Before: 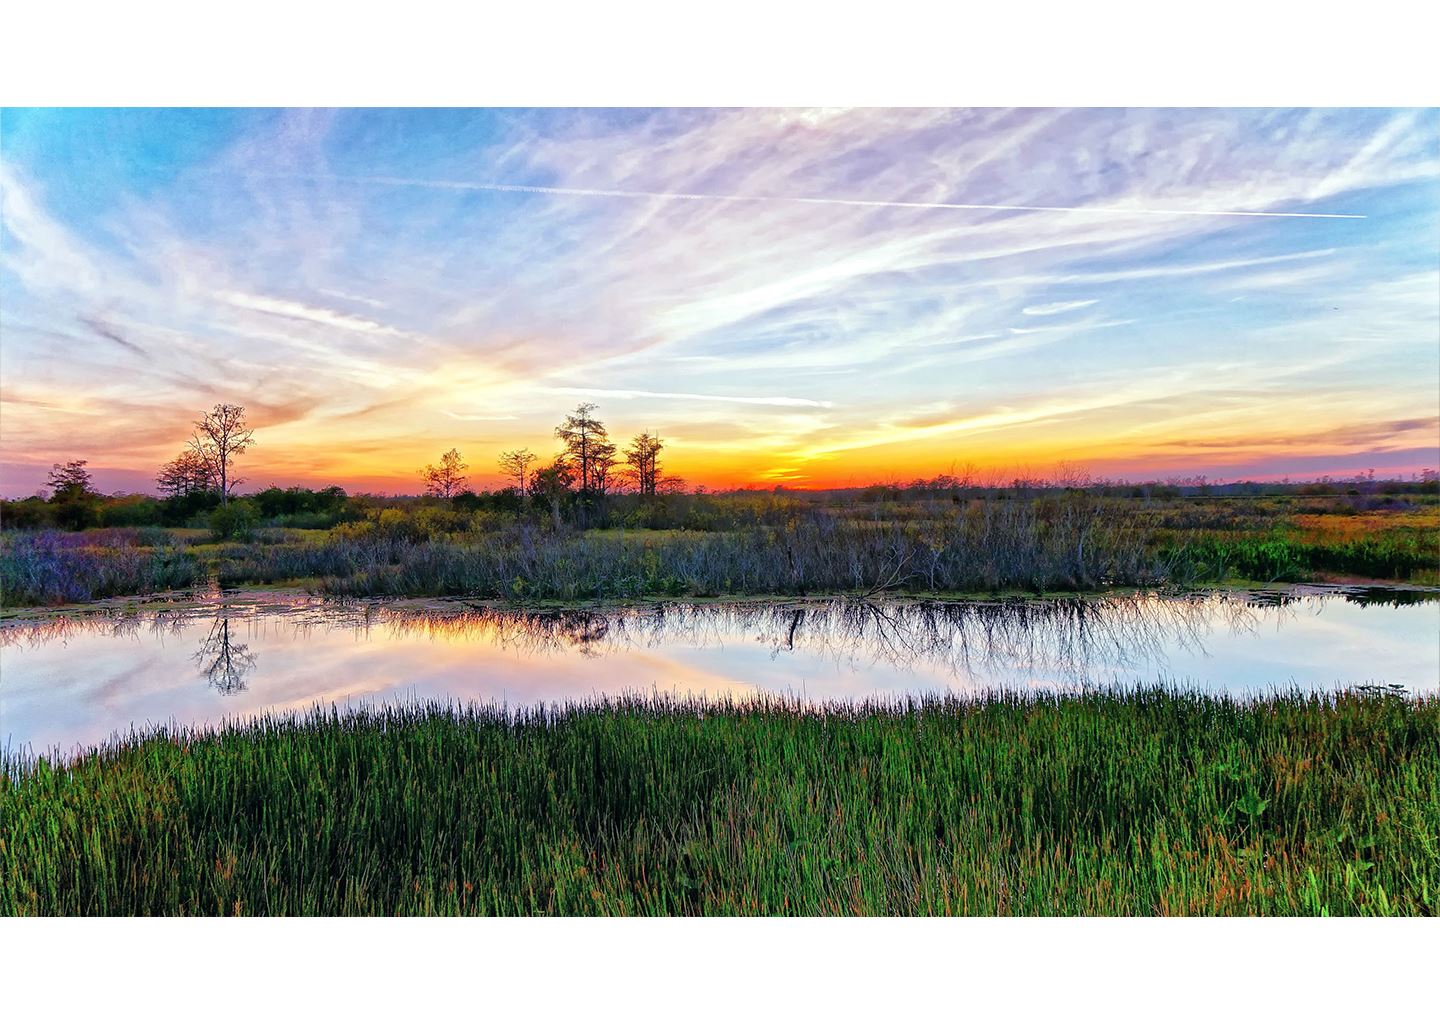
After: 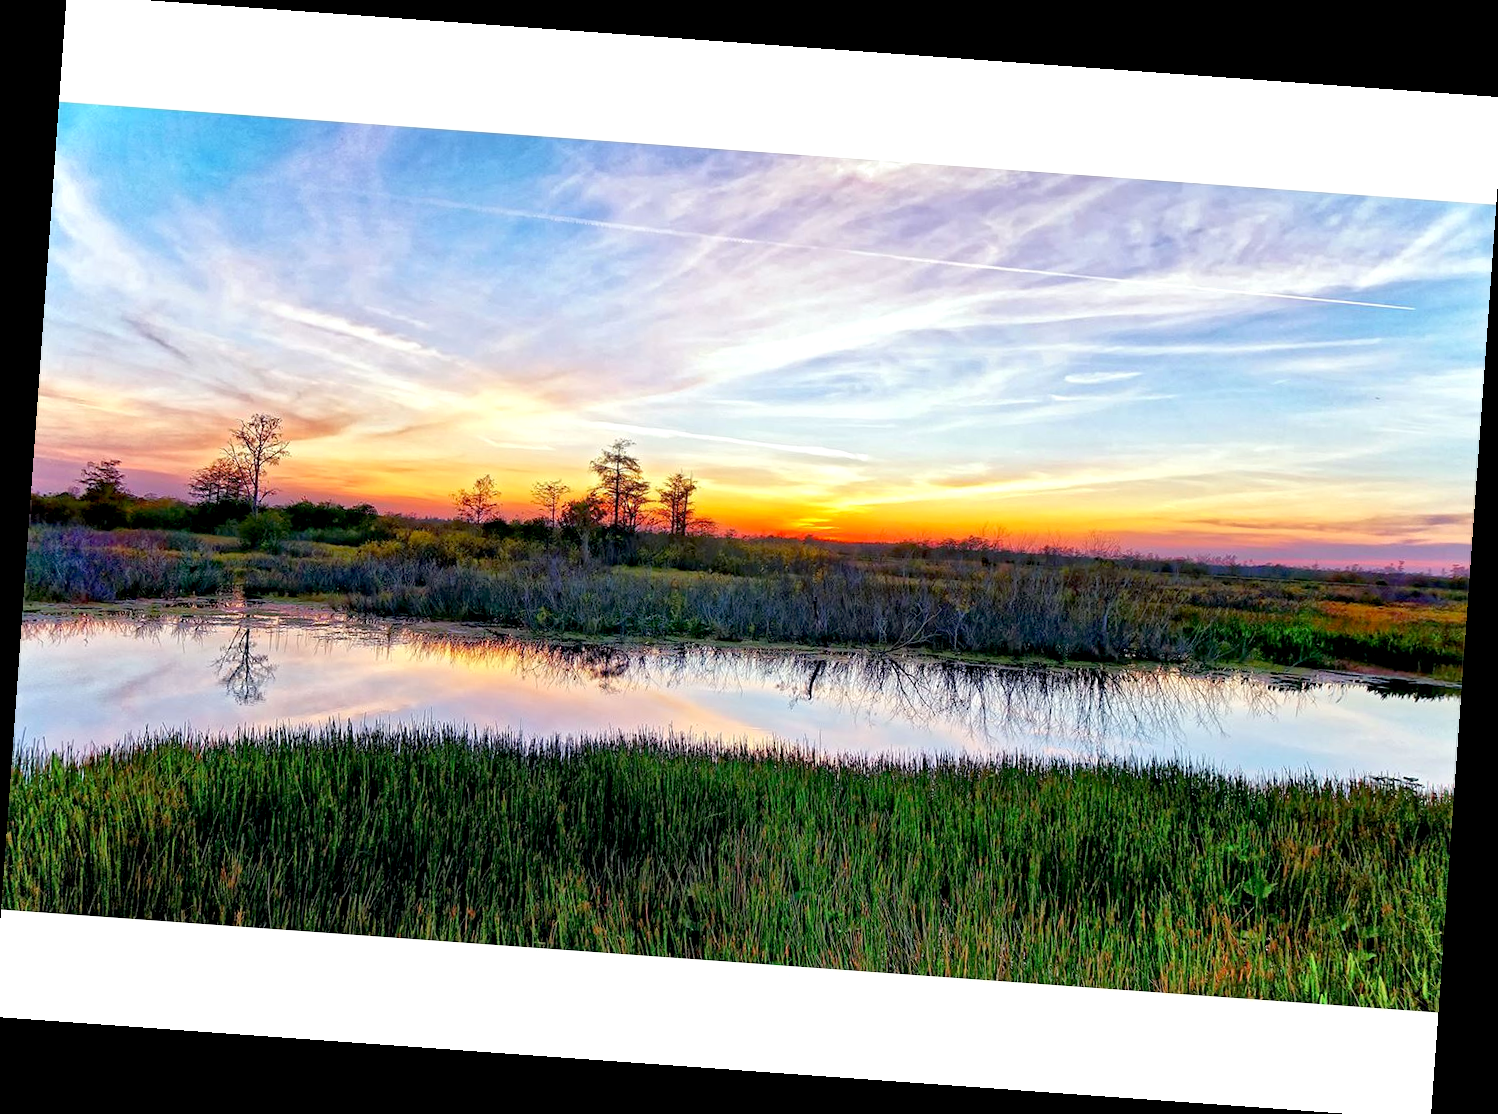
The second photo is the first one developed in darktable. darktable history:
rotate and perspective: rotation 4.1°, automatic cropping off
crop: left 0.434%, top 0.485%, right 0.244%, bottom 0.386%
exposure: black level correction 0.009, exposure 0.119 EV, compensate highlight preservation false
